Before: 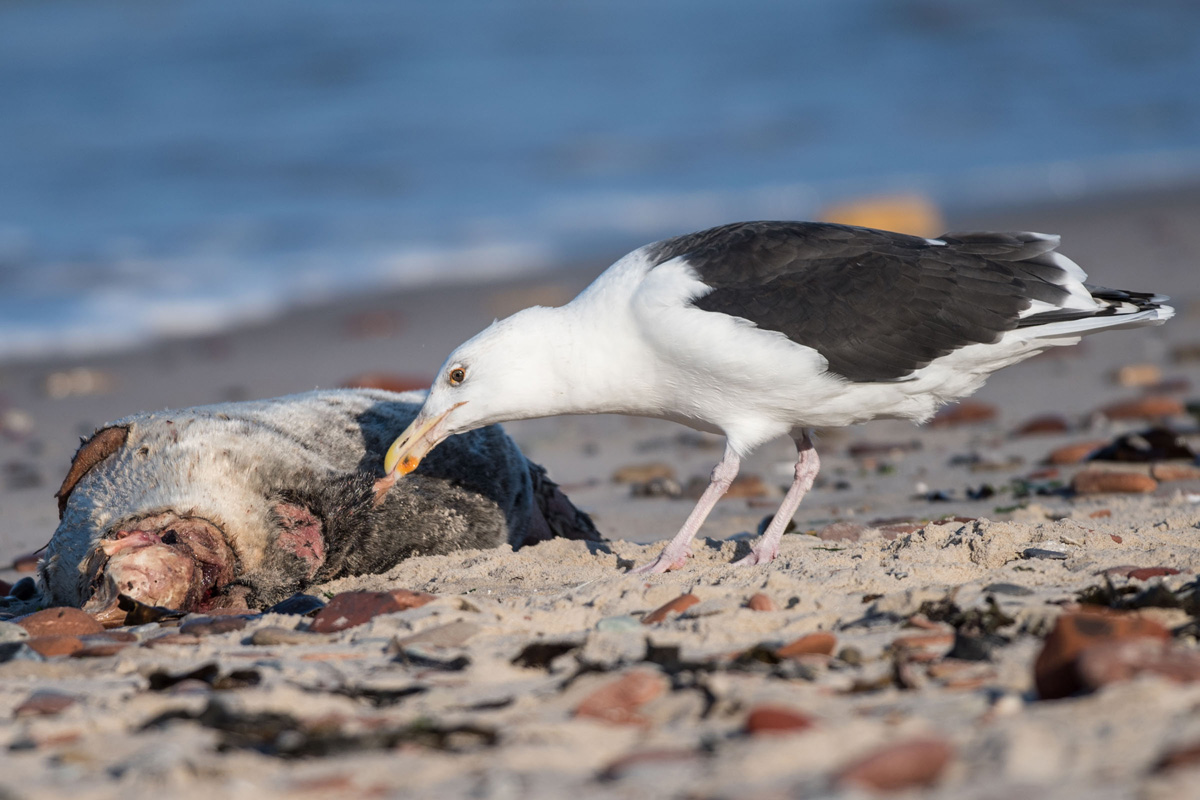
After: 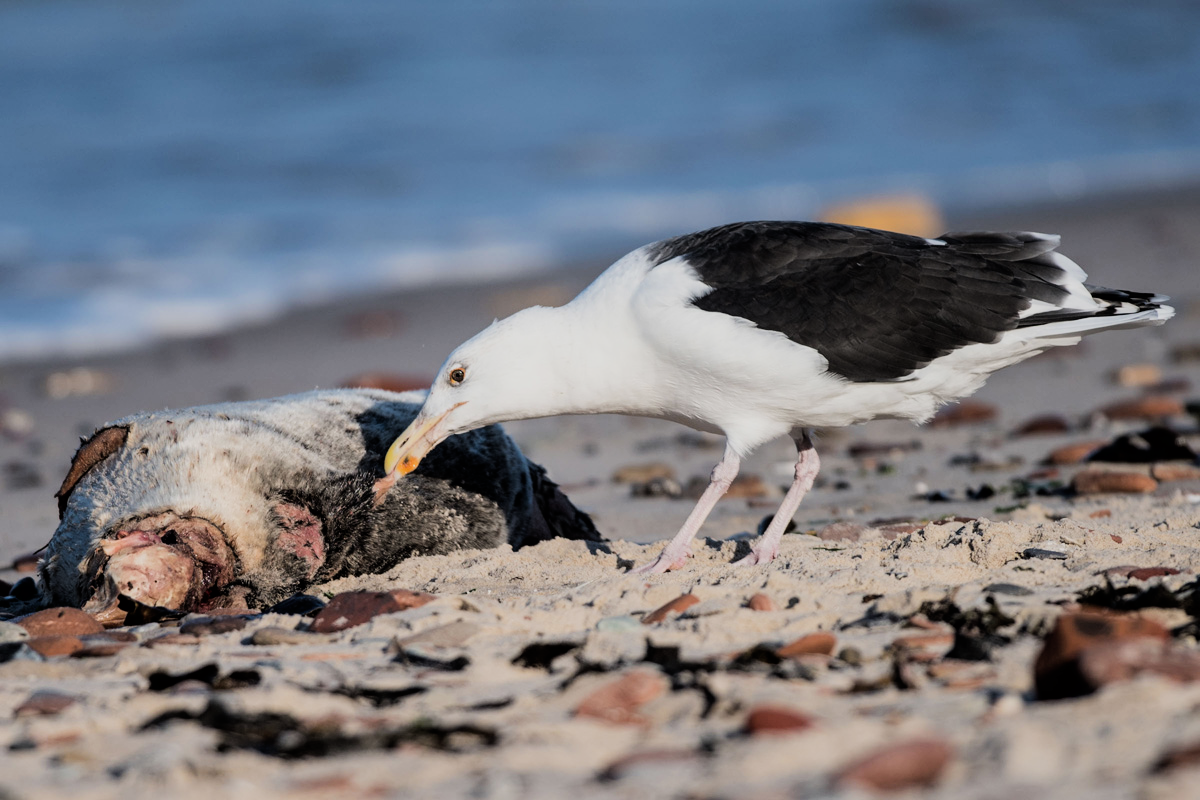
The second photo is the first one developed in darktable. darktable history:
filmic rgb: black relative exposure -7.5 EV, white relative exposure 4.99 EV, hardness 3.34, contrast 1.298
